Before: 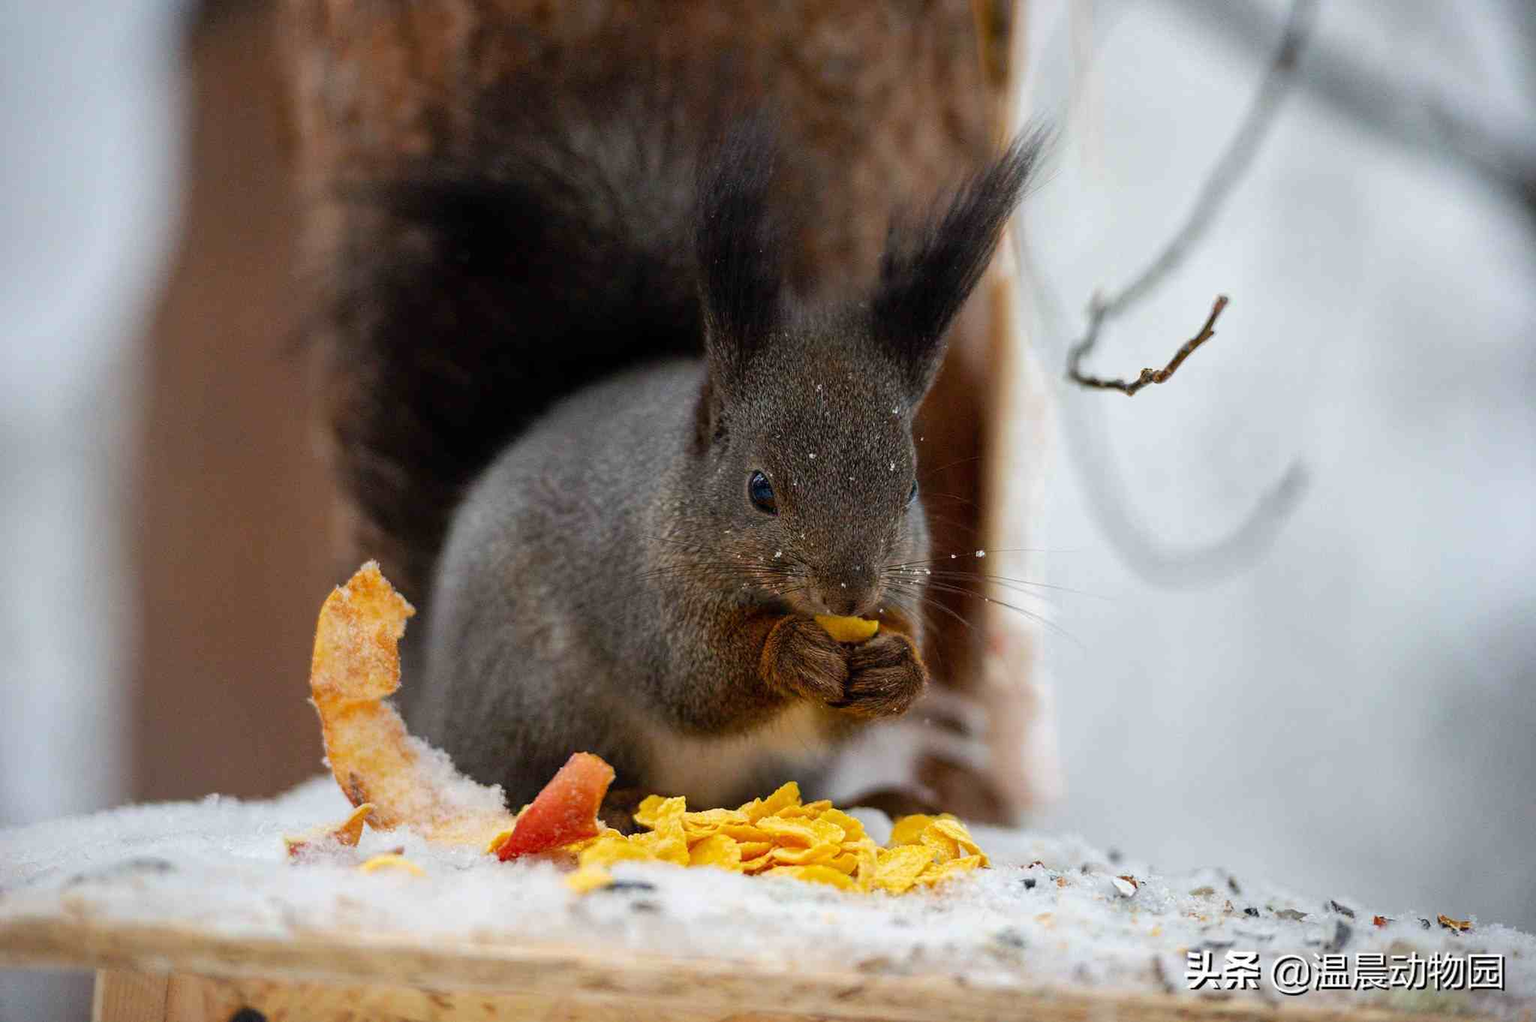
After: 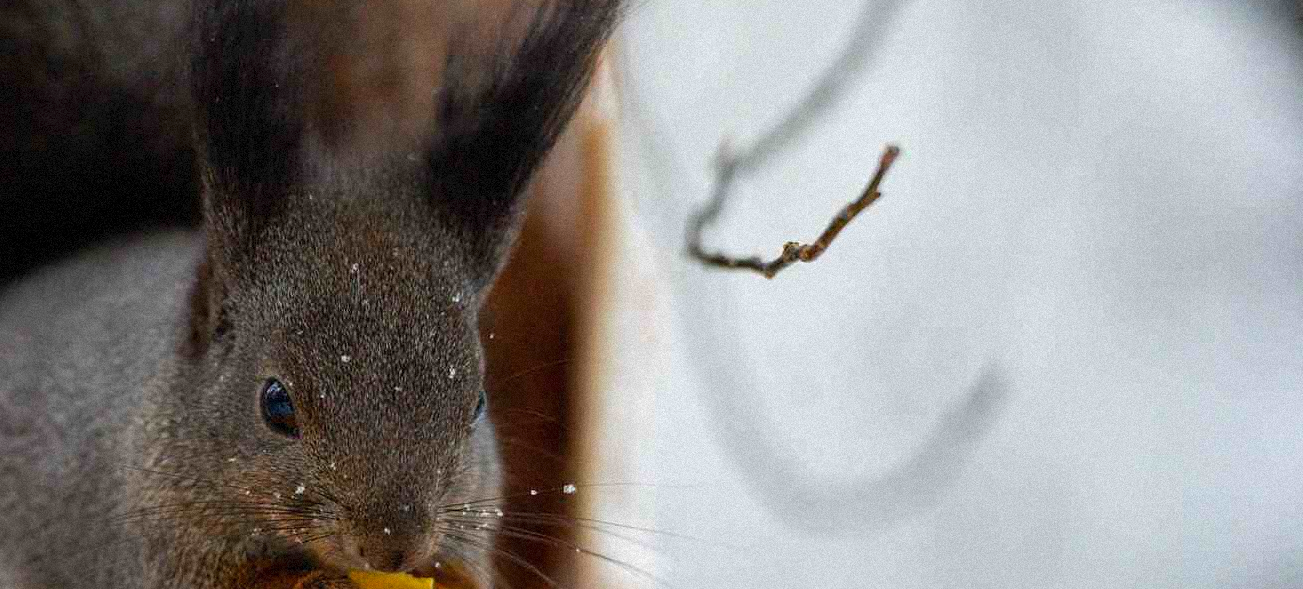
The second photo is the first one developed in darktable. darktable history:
crop: left 36.005%, top 18.293%, right 0.31%, bottom 38.444%
grain: mid-tones bias 0%
vibrance: on, module defaults
